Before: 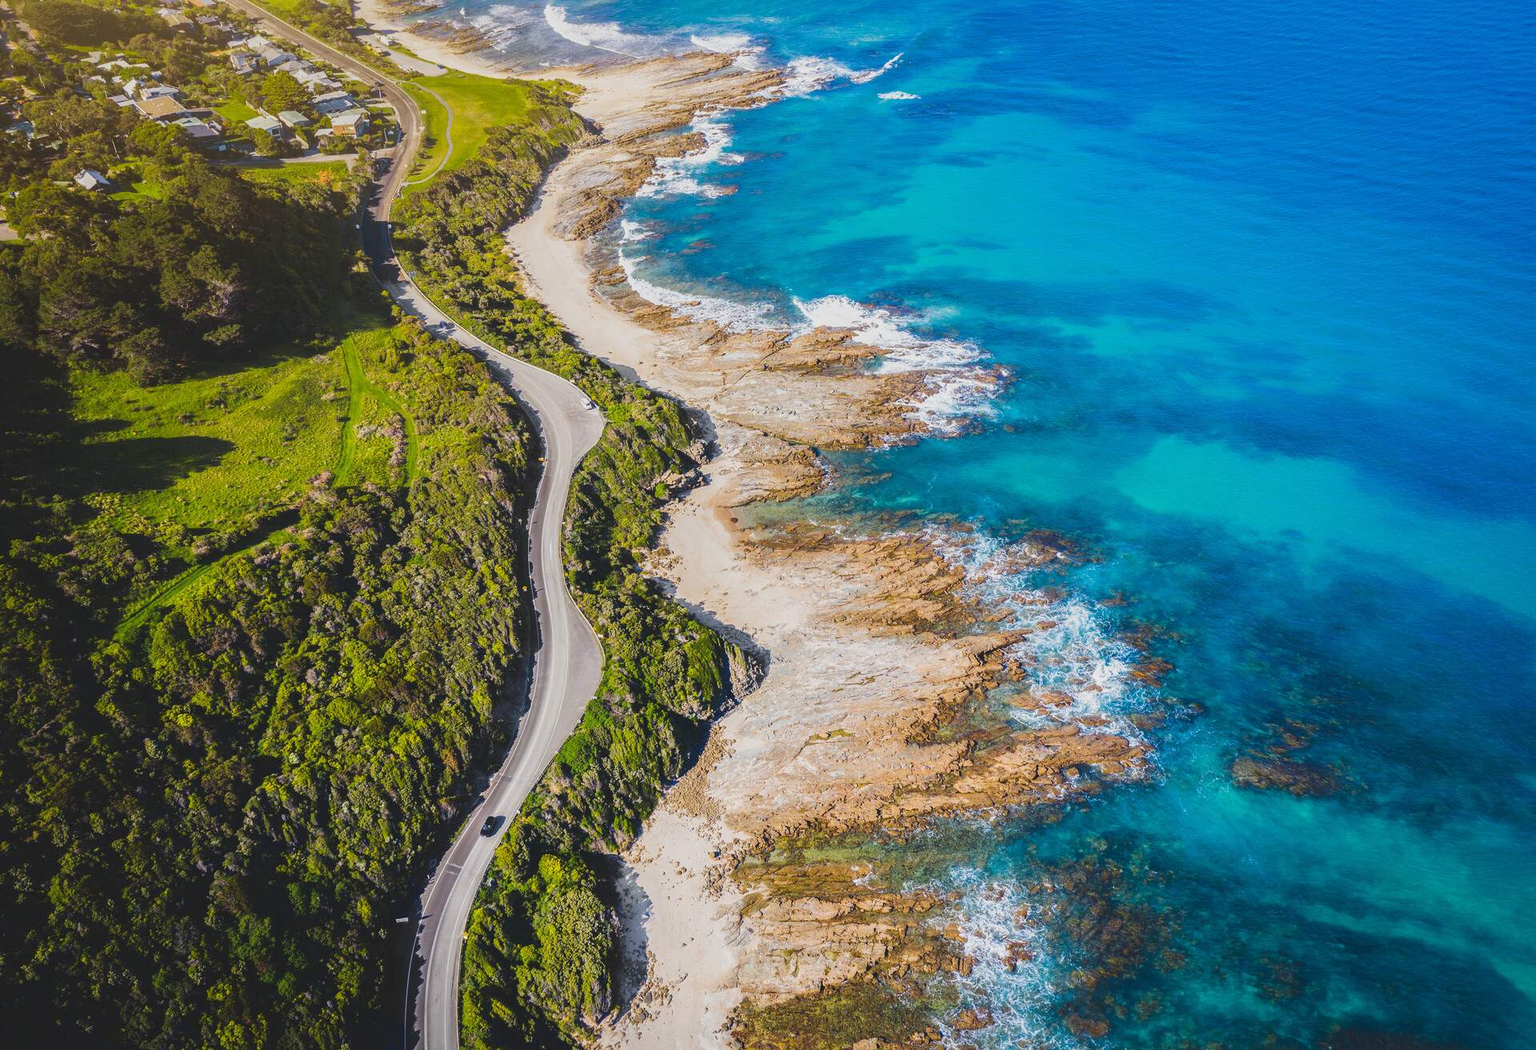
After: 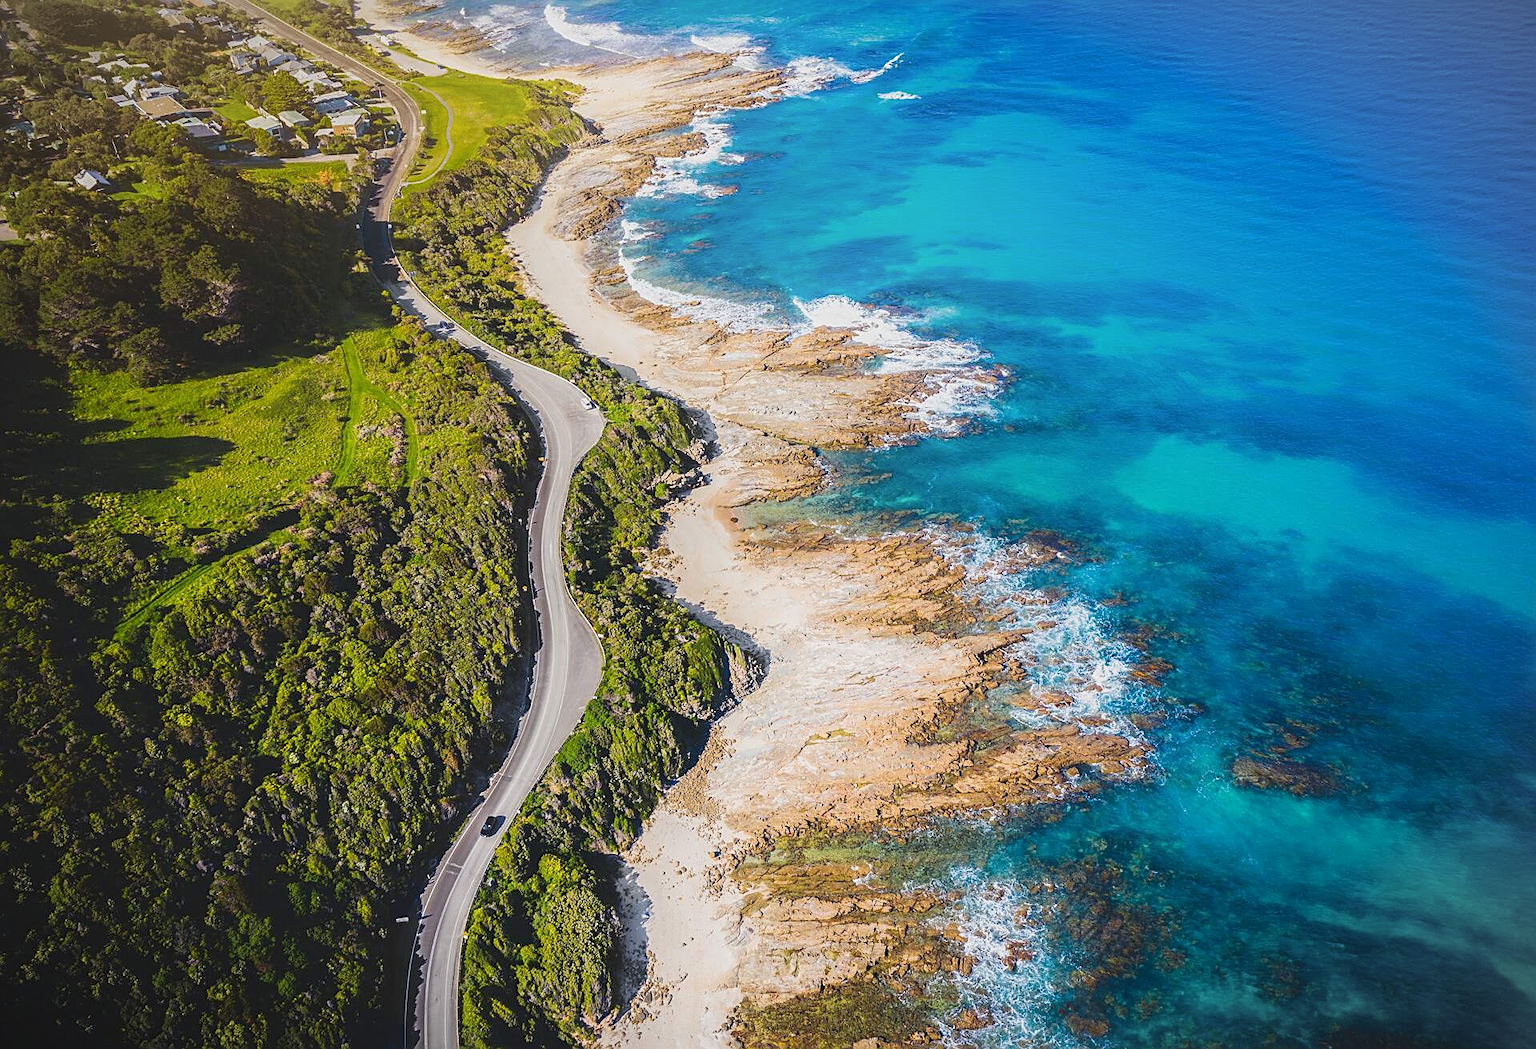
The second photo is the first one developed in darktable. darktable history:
sharpen: amount 0.493
vignetting: fall-off start 99.45%, width/height ratio 1.311
shadows and highlights: shadows -21.98, highlights 98.98, soften with gaussian
